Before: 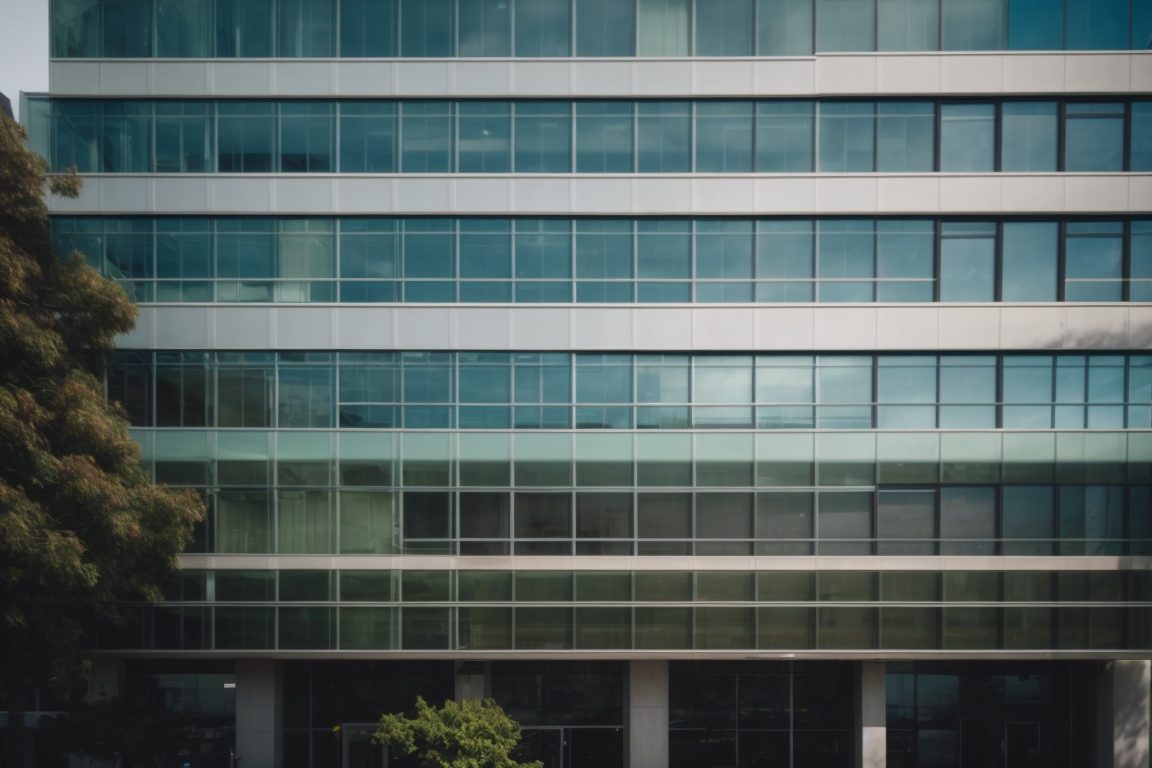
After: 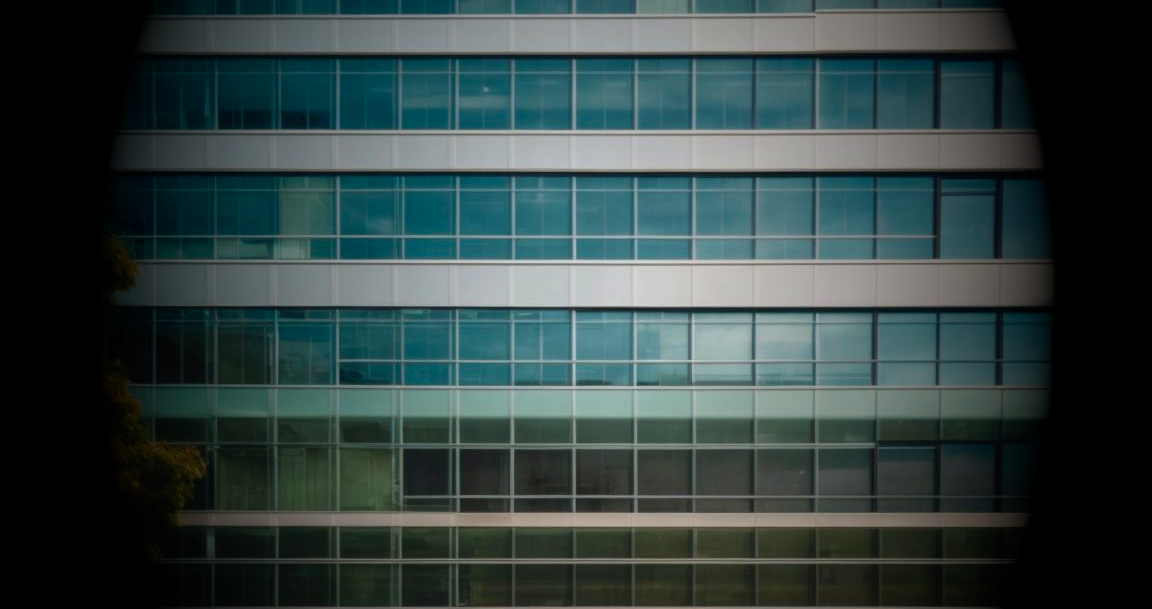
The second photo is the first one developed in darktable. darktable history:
local contrast: highlights 100%, shadows 100%, detail 120%, midtone range 0.2
vignetting: fall-off start 15.9%, fall-off radius 100%, brightness -1, saturation 0.5, width/height ratio 0.719
crop and rotate: top 5.667%, bottom 14.937%
color balance rgb: perceptual saturation grading › global saturation 20%, global vibrance 20%
